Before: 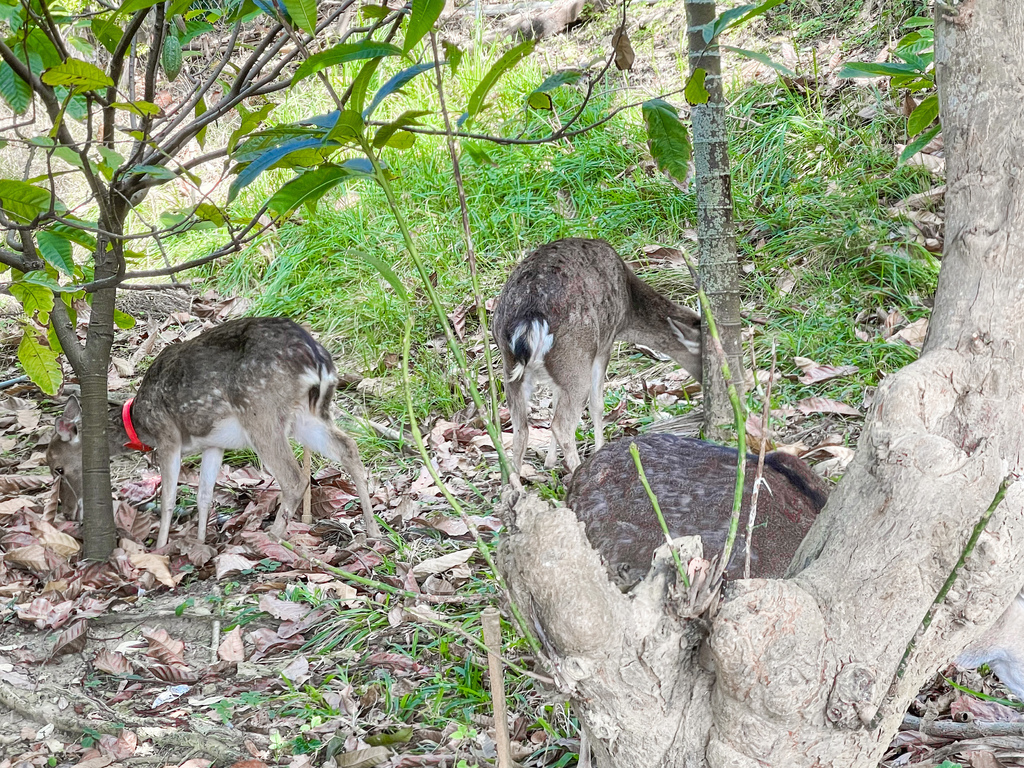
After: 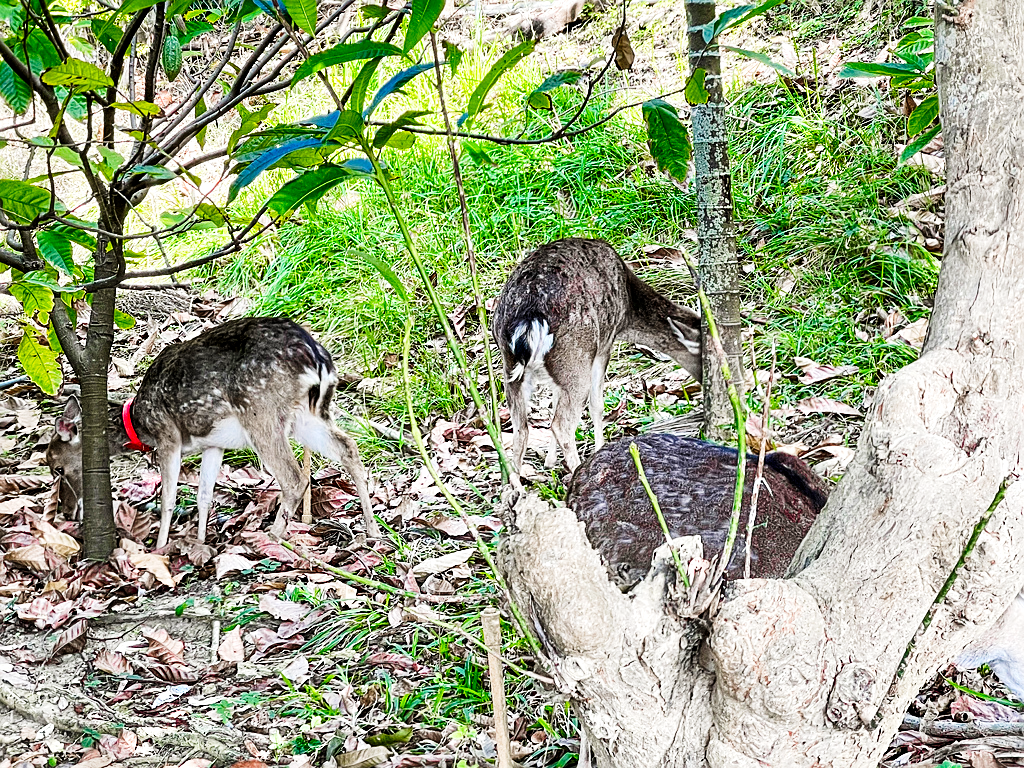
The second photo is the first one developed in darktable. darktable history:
tone curve: curves: ch0 [(0, 0) (0.078, 0) (0.241, 0.056) (0.59, 0.574) (0.802, 0.868) (1, 1)], preserve colors none
exposure: exposure 0.203 EV, compensate highlight preservation false
sharpen: on, module defaults
